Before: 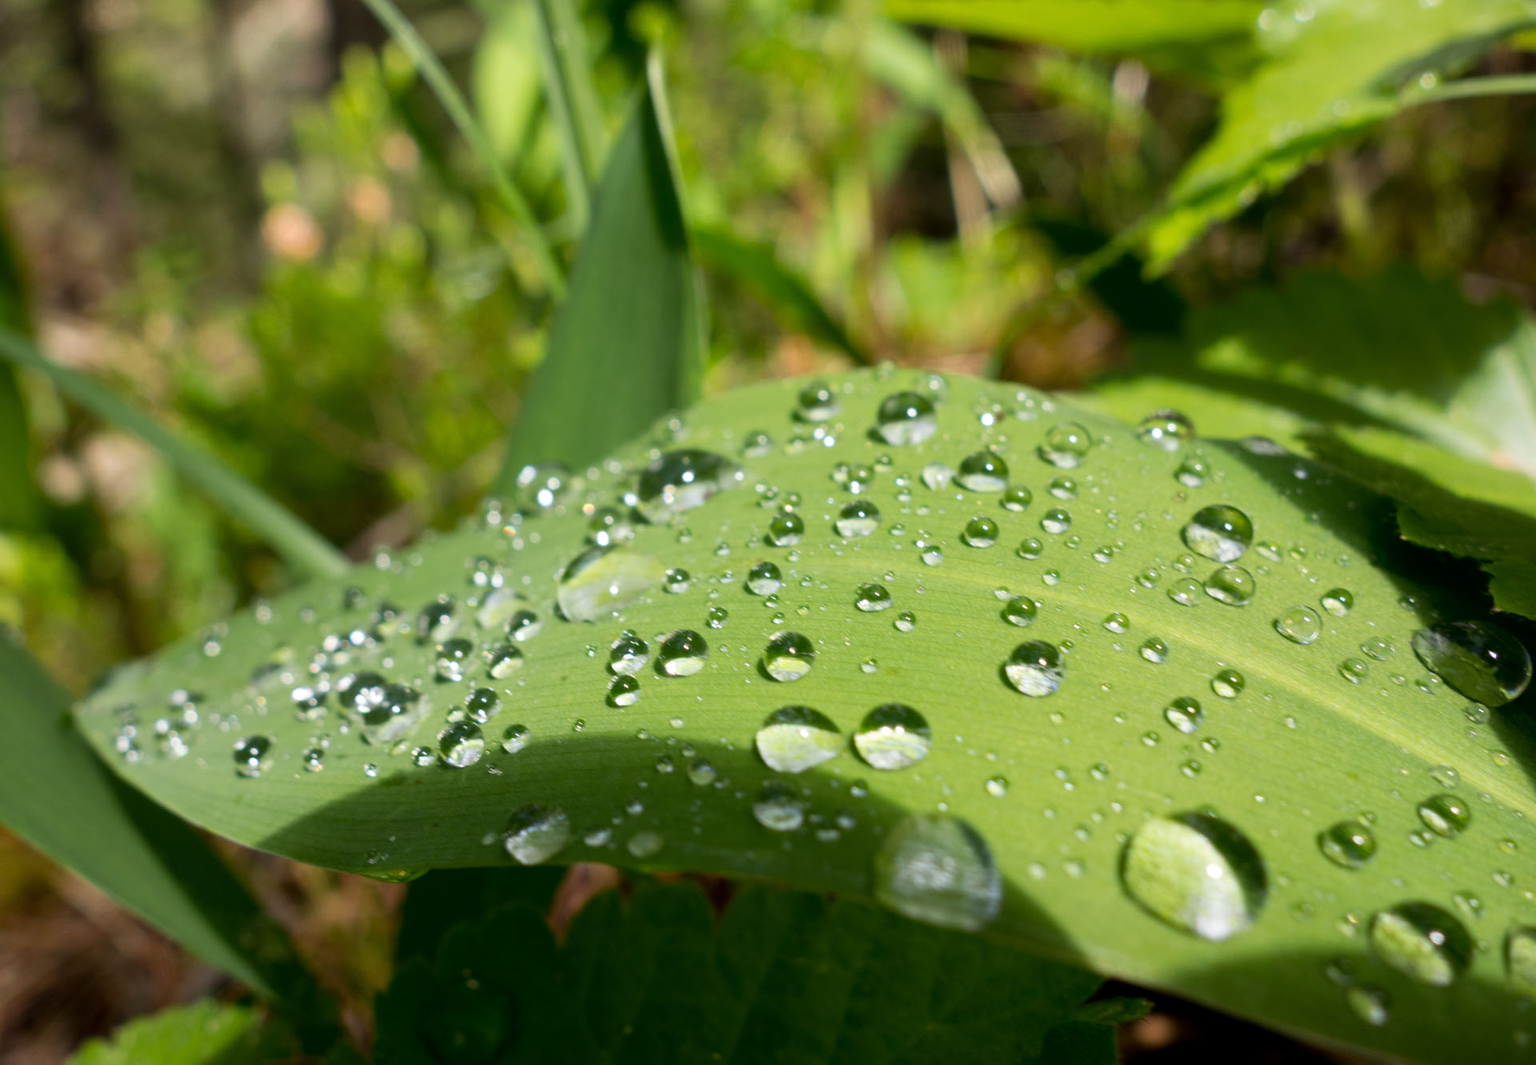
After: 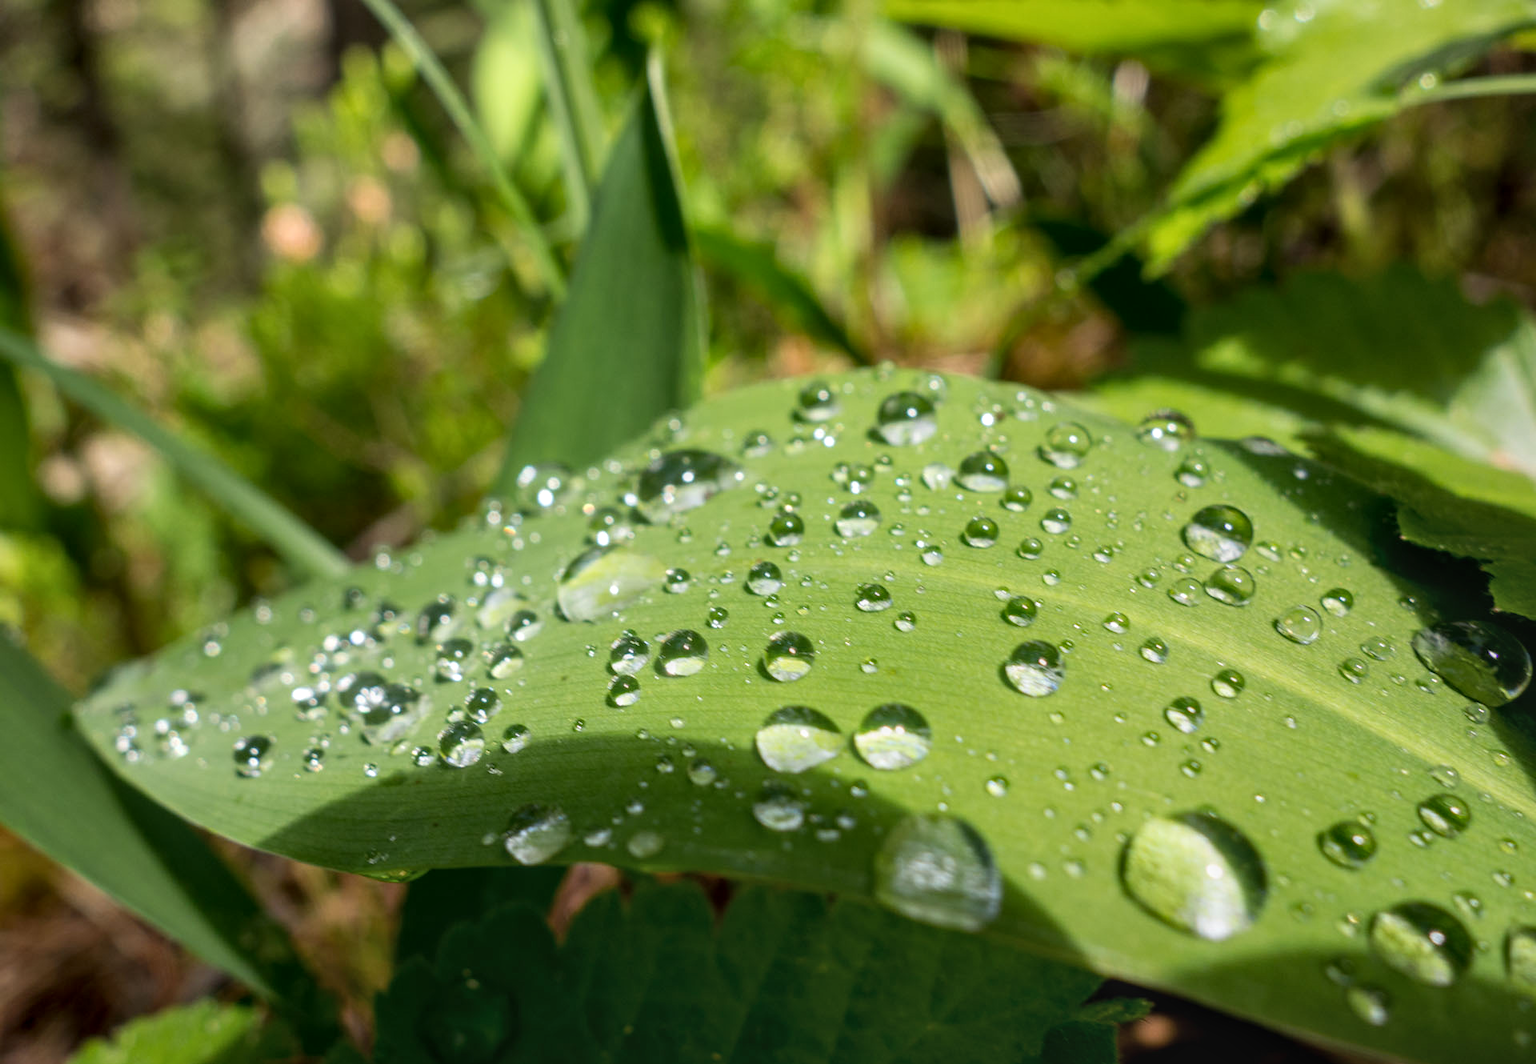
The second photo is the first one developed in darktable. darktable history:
local contrast: highlights 0%, shadows 0%, detail 133%
bloom: size 5%, threshold 95%, strength 15%
